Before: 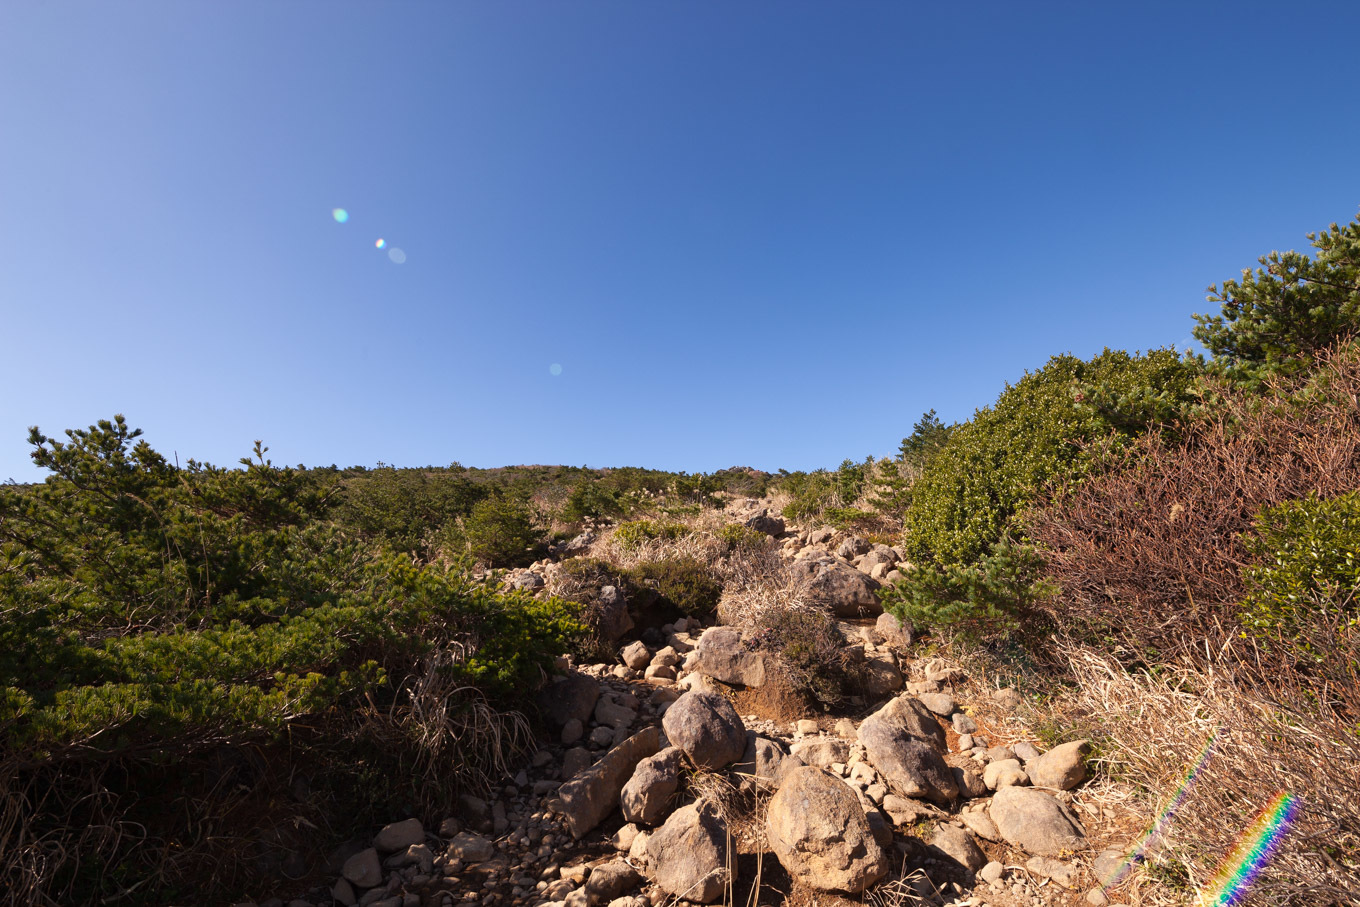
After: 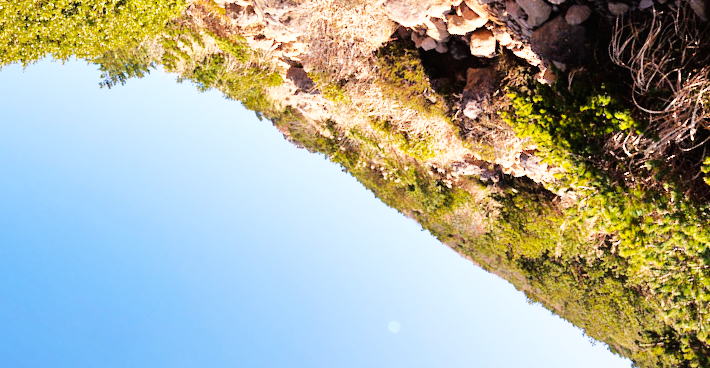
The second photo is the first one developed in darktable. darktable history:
base curve: curves: ch0 [(0, 0) (0.007, 0.004) (0.027, 0.03) (0.046, 0.07) (0.207, 0.54) (0.442, 0.872) (0.673, 0.972) (1, 1)], preserve colors none
tone equalizer: -7 EV 0.156 EV, -6 EV 0.575 EV, -5 EV 1.16 EV, -4 EV 1.32 EV, -3 EV 1.12 EV, -2 EV 0.6 EV, -1 EV 0.167 EV
crop and rotate: angle 146.96°, left 9.095%, top 15.676%, right 4.443%, bottom 17.061%
